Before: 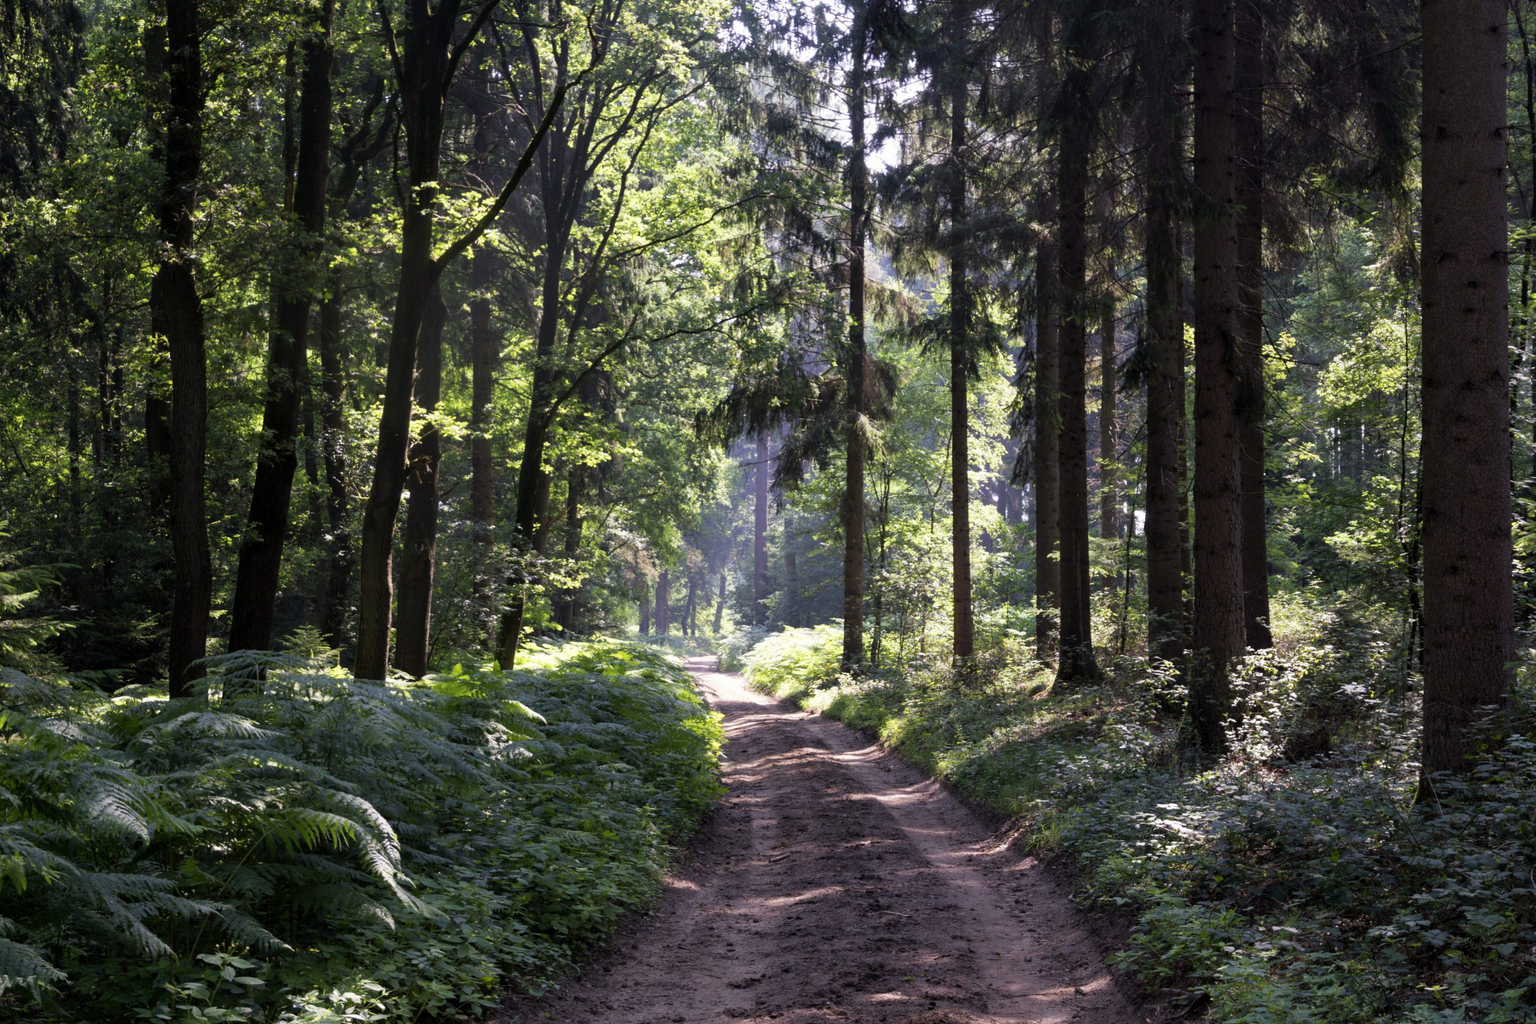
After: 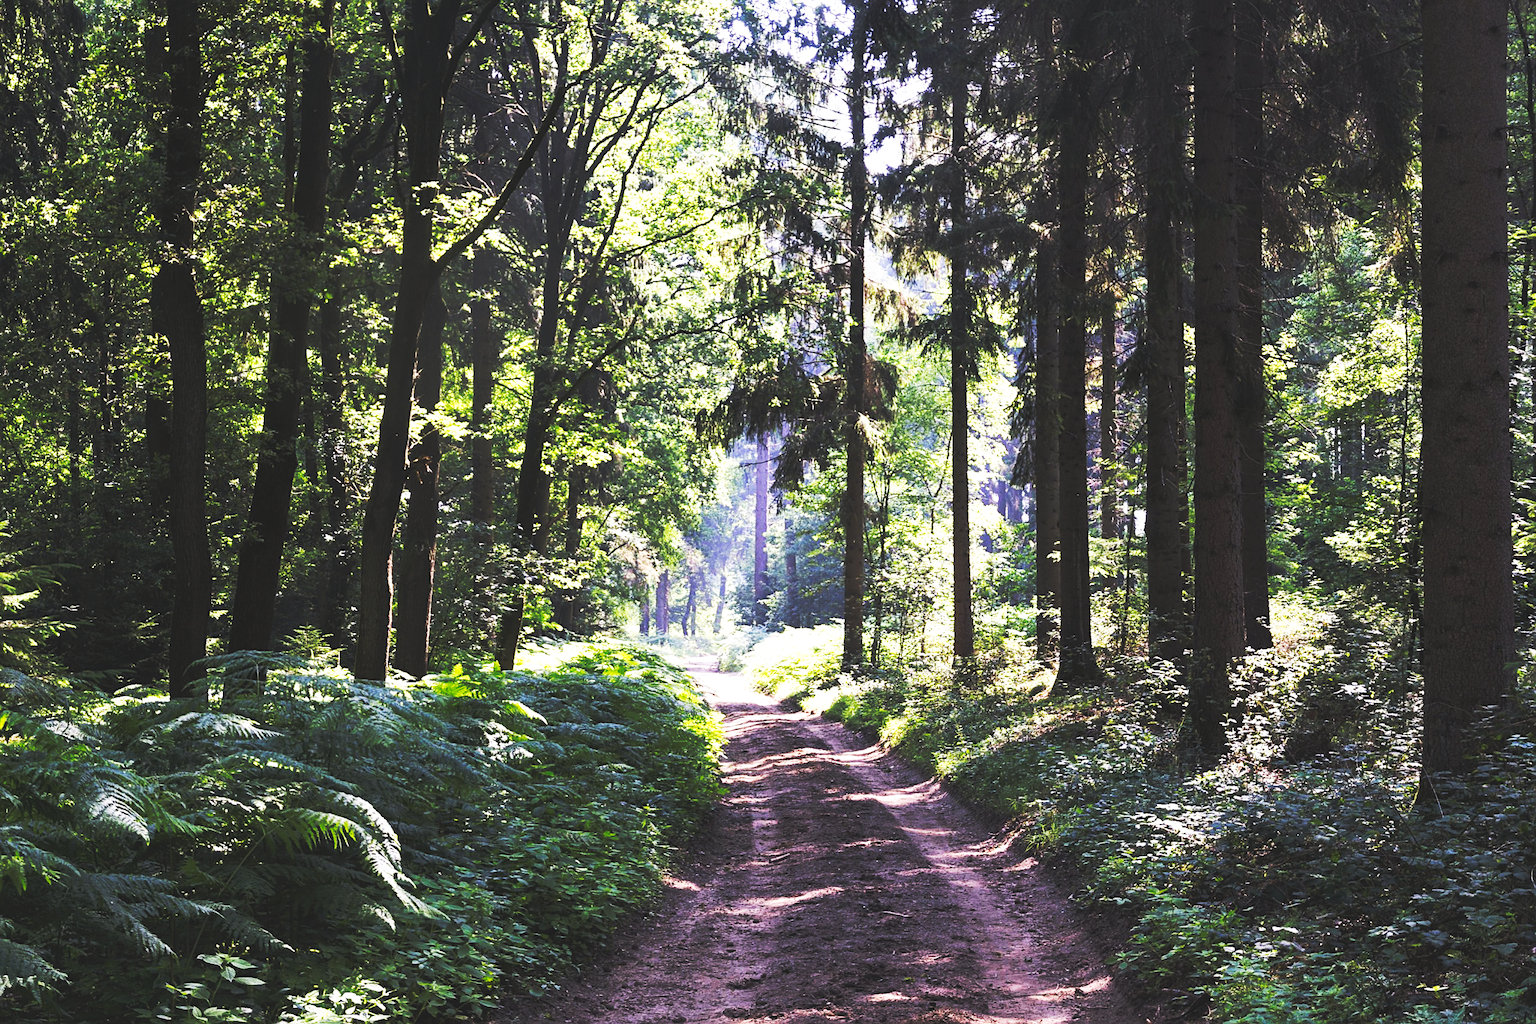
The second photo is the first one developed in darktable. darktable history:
base curve: curves: ch0 [(0, 0.015) (0.085, 0.116) (0.134, 0.298) (0.19, 0.545) (0.296, 0.764) (0.599, 0.982) (1, 1)], preserve colors none
sharpen: on, module defaults
